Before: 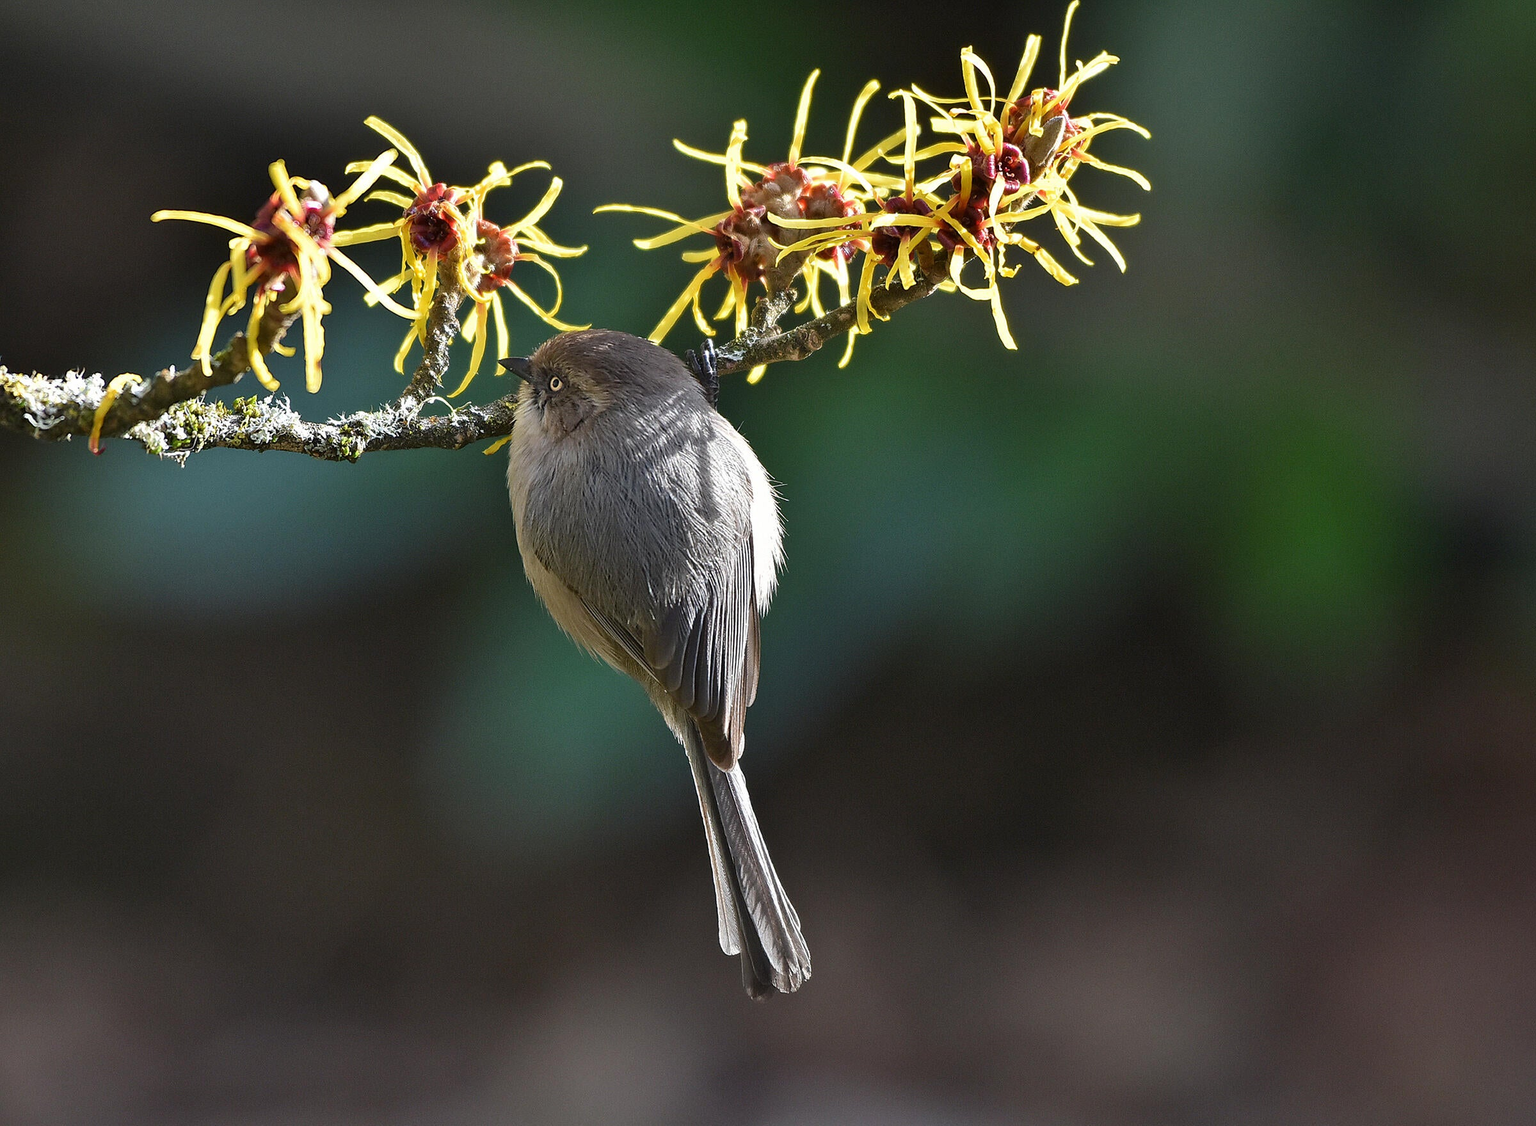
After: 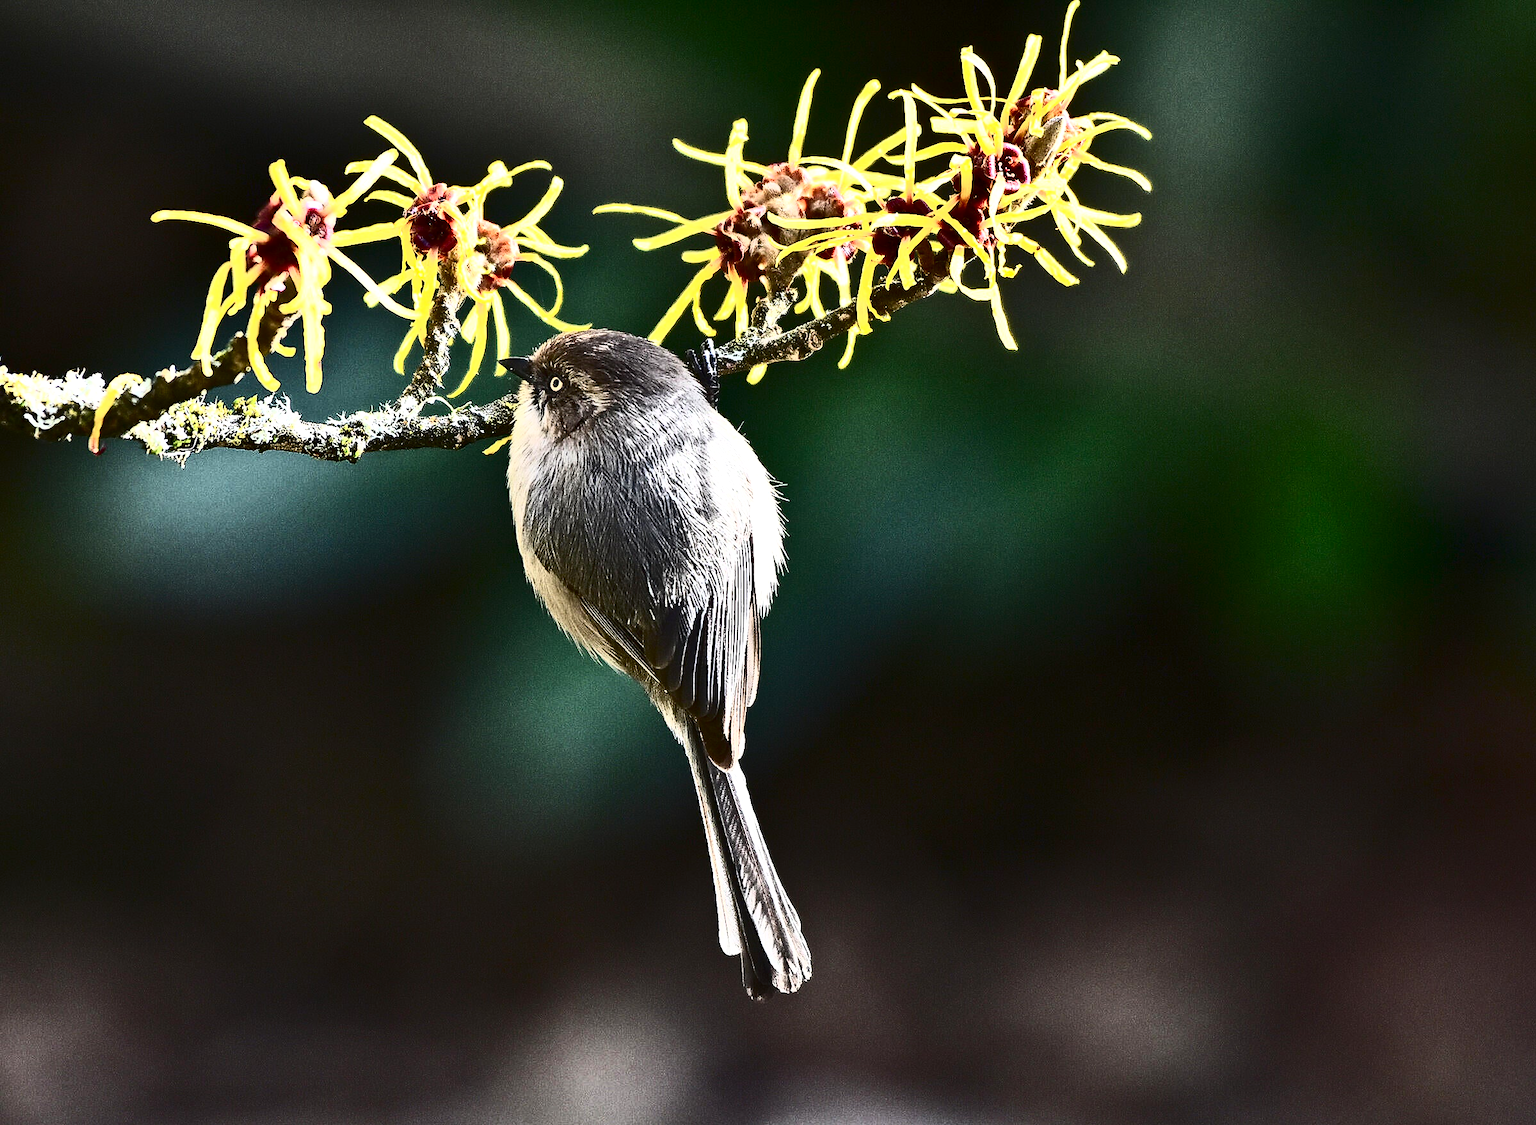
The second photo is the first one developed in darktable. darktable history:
exposure: black level correction 0.002, exposure 0.674 EV, compensate highlight preservation false
contrast brightness saturation: contrast 0.913, brightness 0.193
